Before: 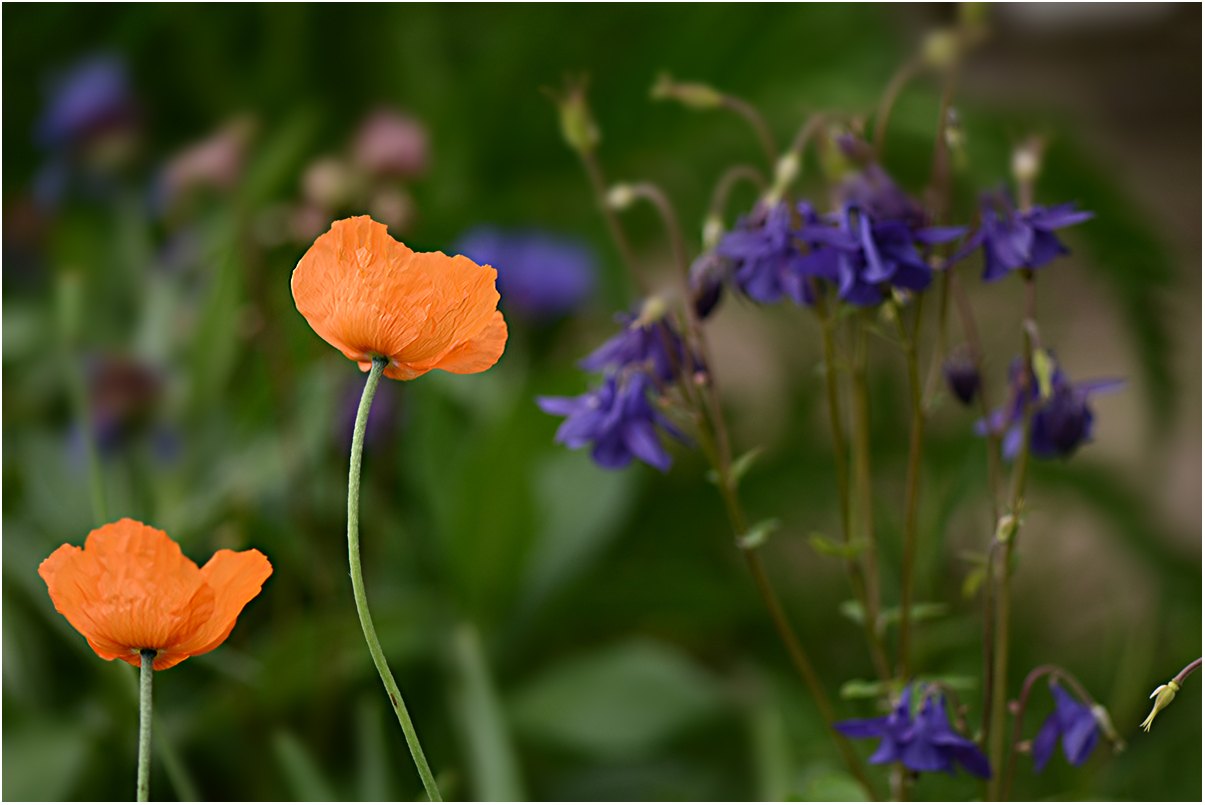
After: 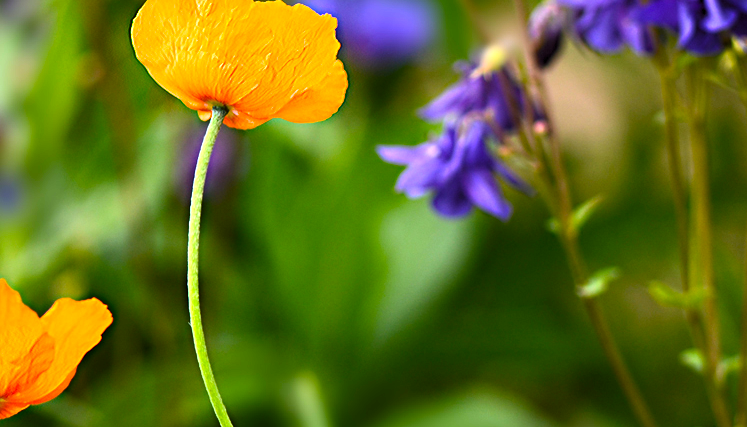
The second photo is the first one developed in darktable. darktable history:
haze removal: strength -0.05
tone equalizer: on, module defaults
levels: levels [0.055, 0.477, 0.9]
color balance rgb: perceptual saturation grading › global saturation 20%, global vibrance 20%
crop: left 13.312%, top 31.28%, right 24.627%, bottom 15.582%
contrast brightness saturation: contrast 0.2, brightness 0.16, saturation 0.22
white balance: red 0.978, blue 0.999
base curve: curves: ch0 [(0, 0) (0.557, 0.834) (1, 1)]
